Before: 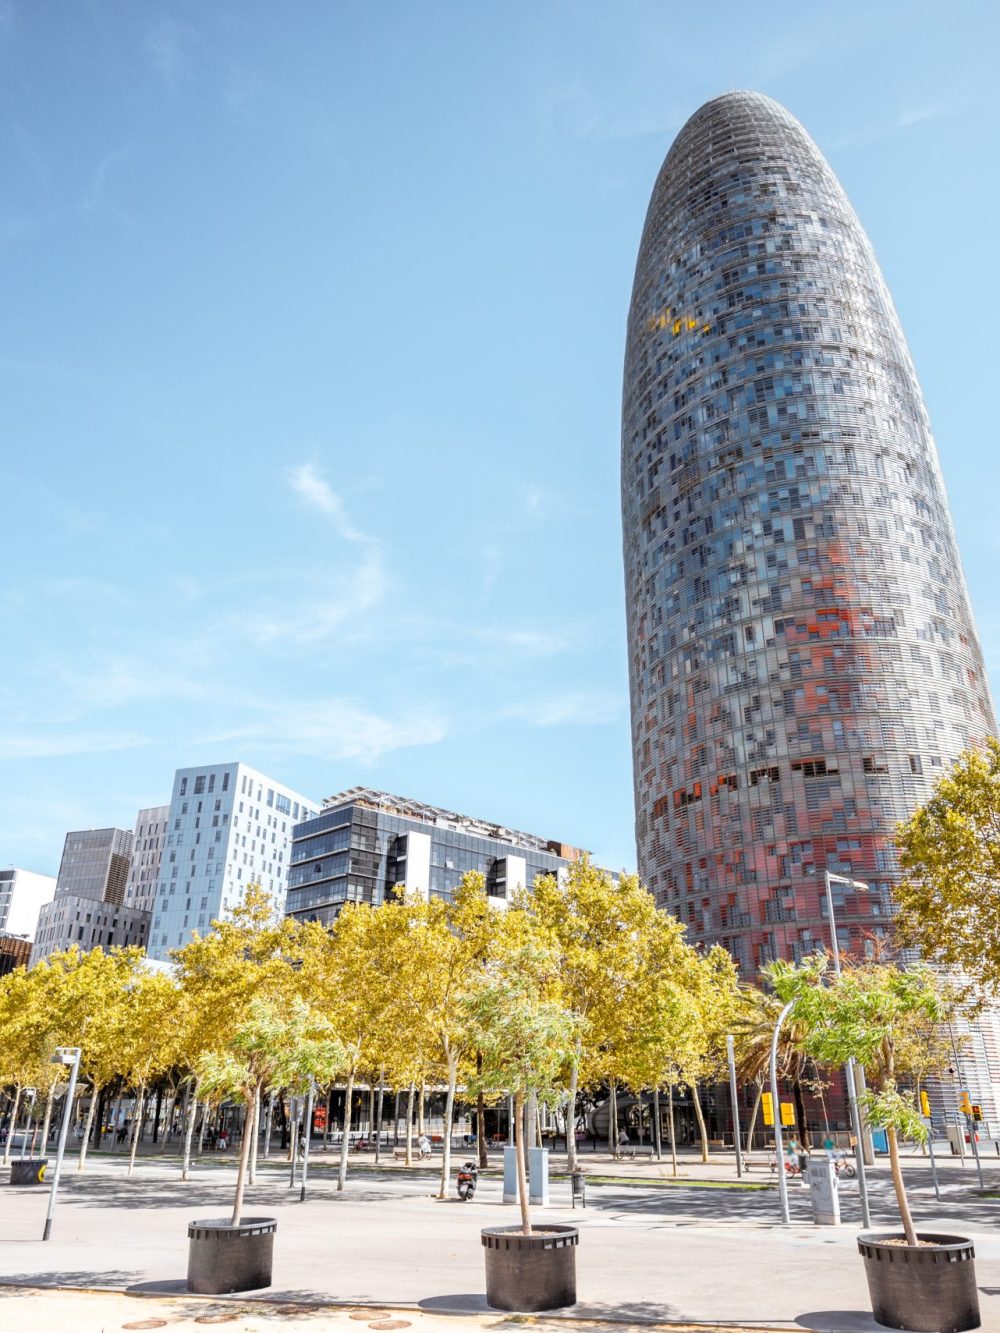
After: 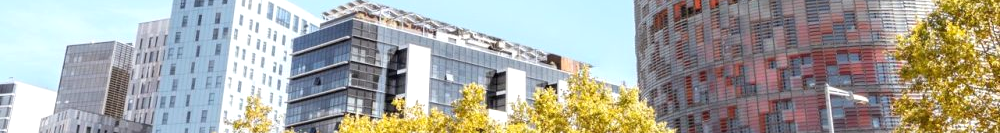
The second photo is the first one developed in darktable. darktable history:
crop and rotate: top 59.084%, bottom 30.916%
exposure: exposure 0.207 EV, compensate highlight preservation false
